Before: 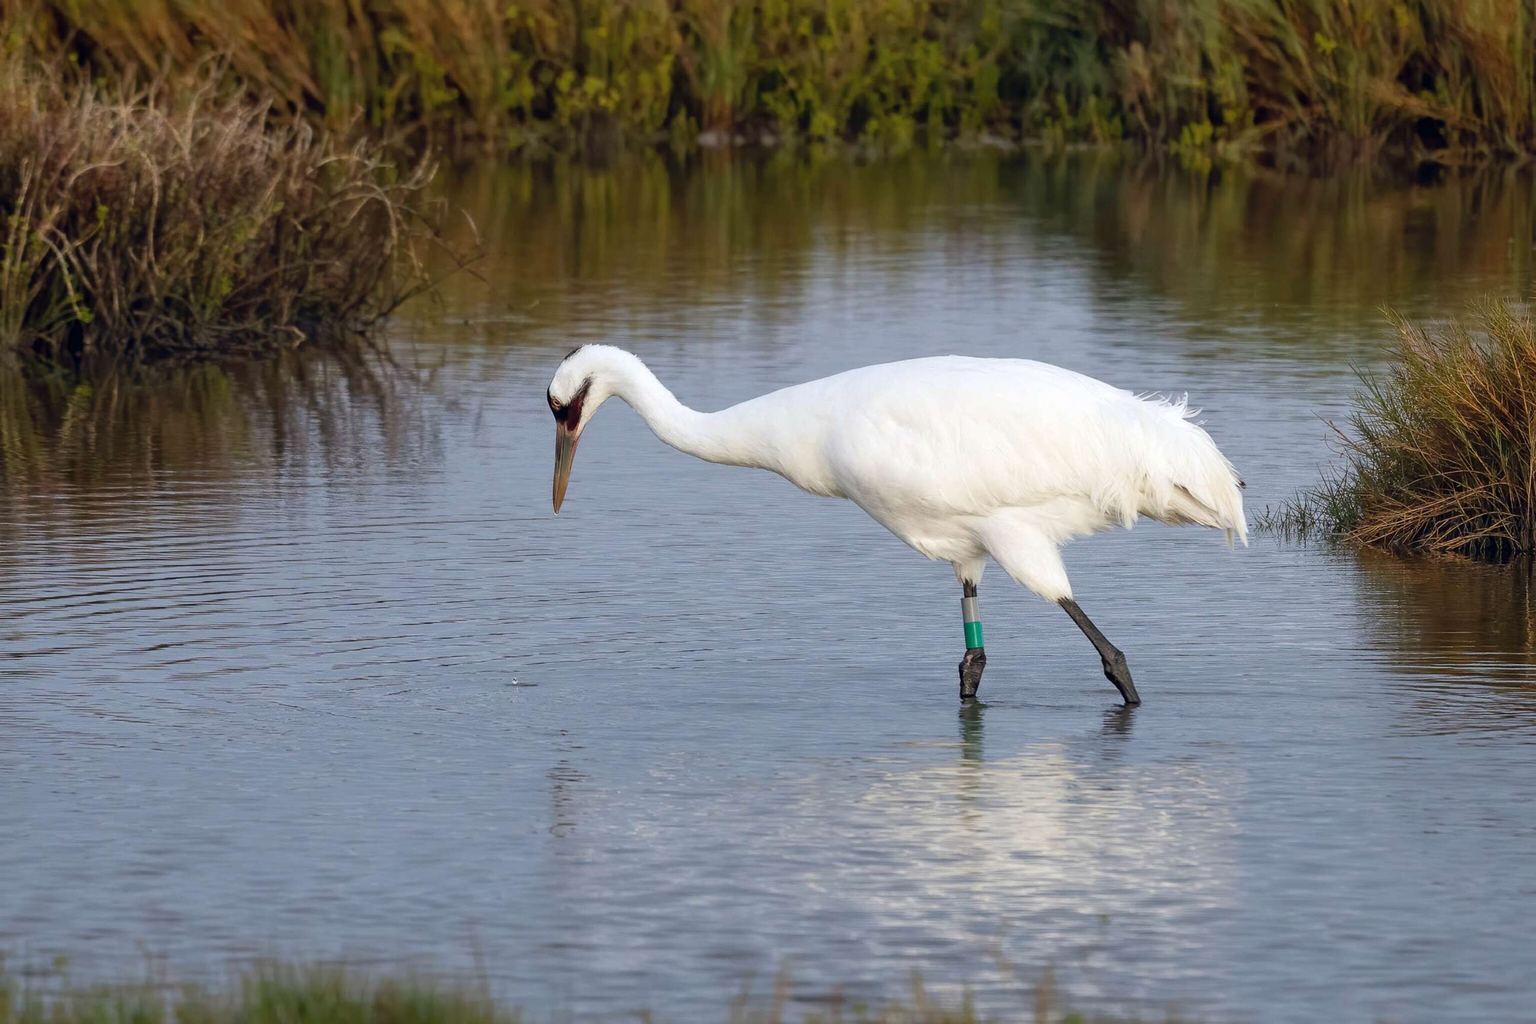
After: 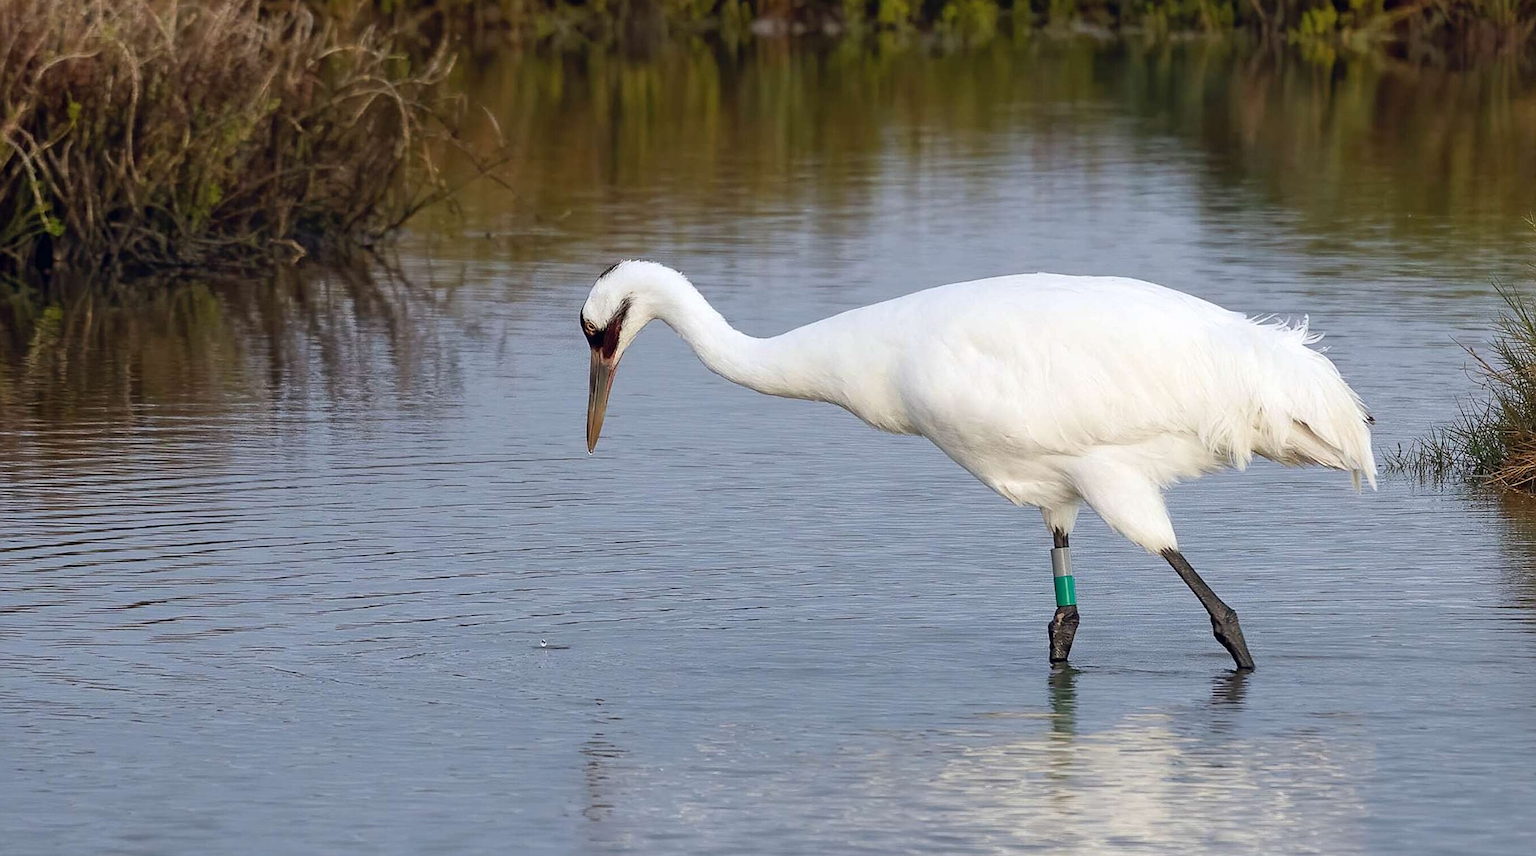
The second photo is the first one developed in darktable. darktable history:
crop and rotate: left 2.425%, top 11.305%, right 9.6%, bottom 15.08%
sharpen: on, module defaults
